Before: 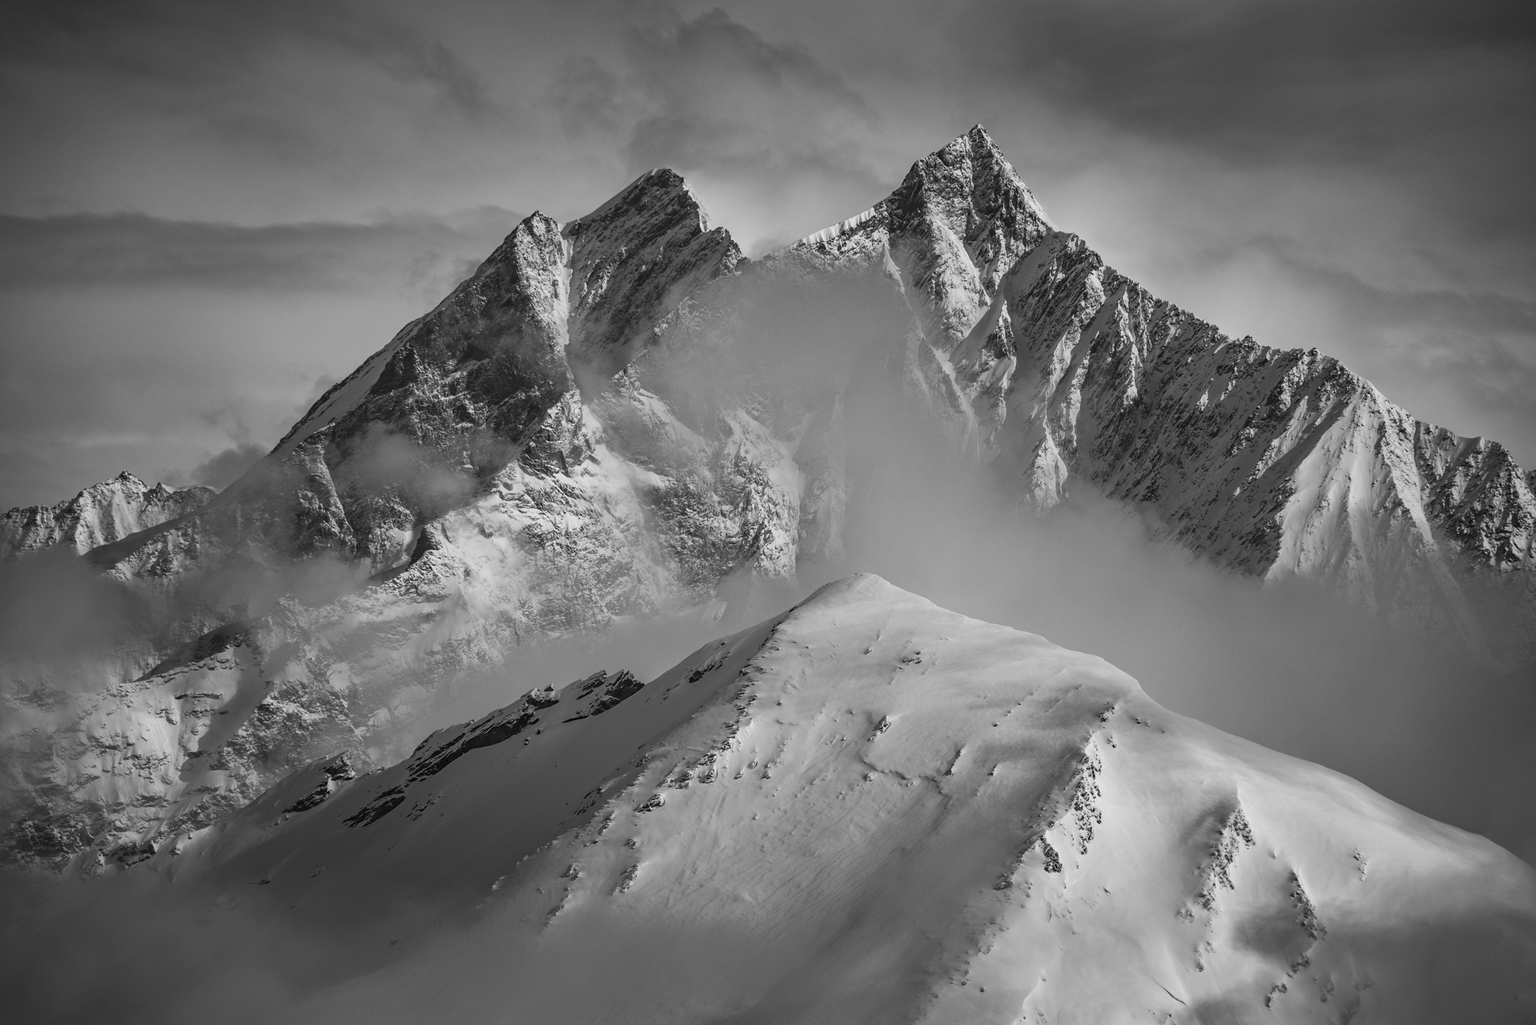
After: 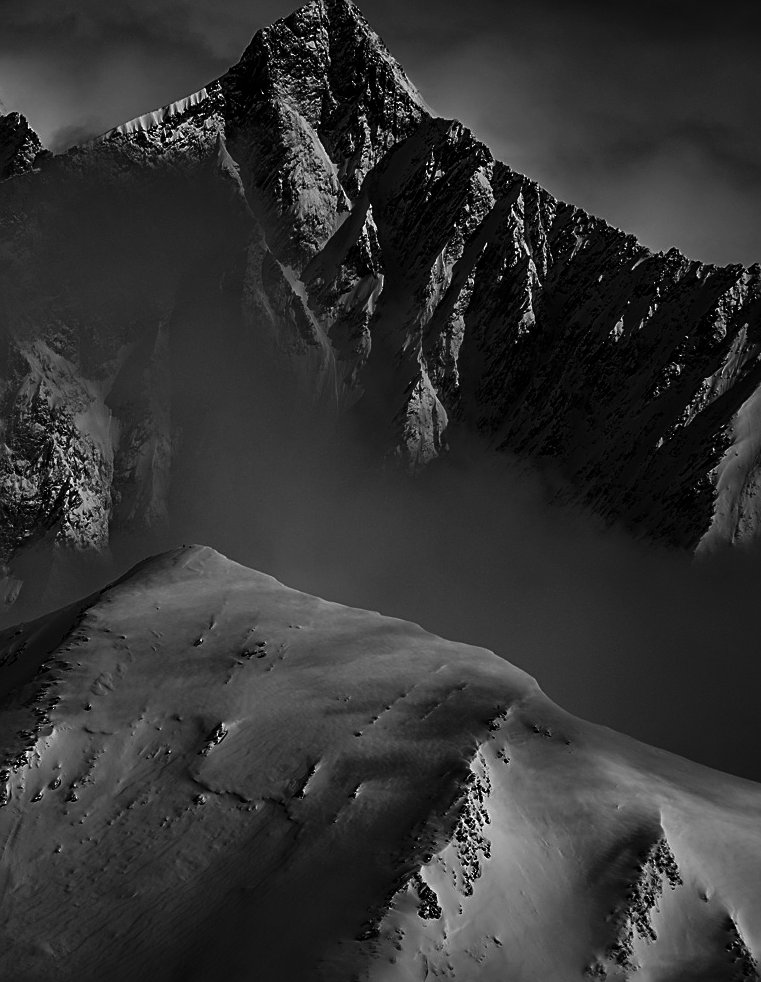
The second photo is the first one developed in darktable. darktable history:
exposure: compensate exposure bias true, compensate highlight preservation false
contrast brightness saturation: contrast 0.016, brightness -0.988, saturation -0.996
crop: left 46.15%, top 13.394%, right 14.143%, bottom 9.851%
sharpen: on, module defaults
